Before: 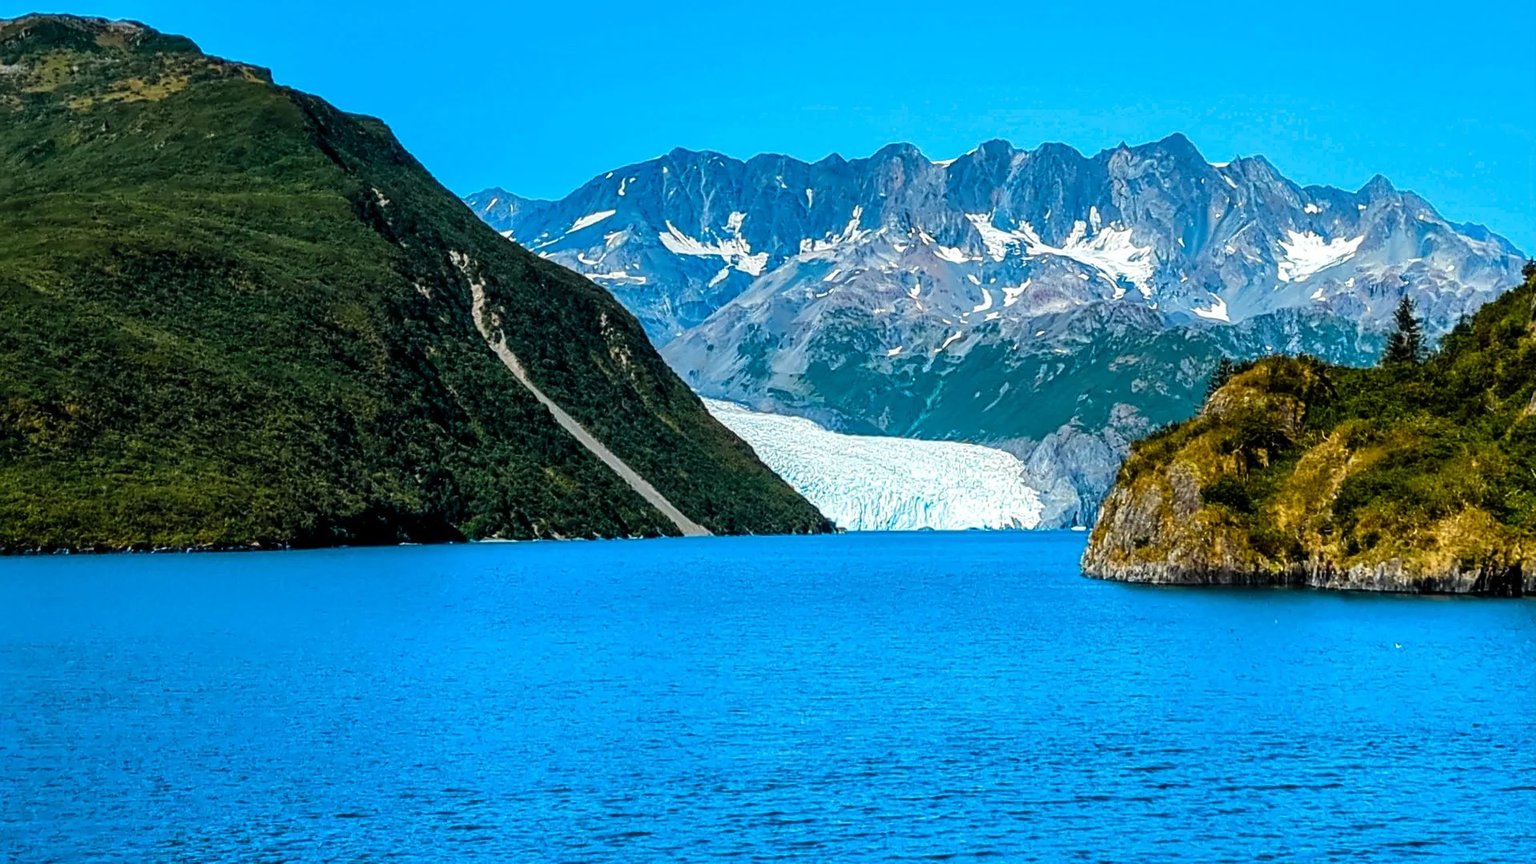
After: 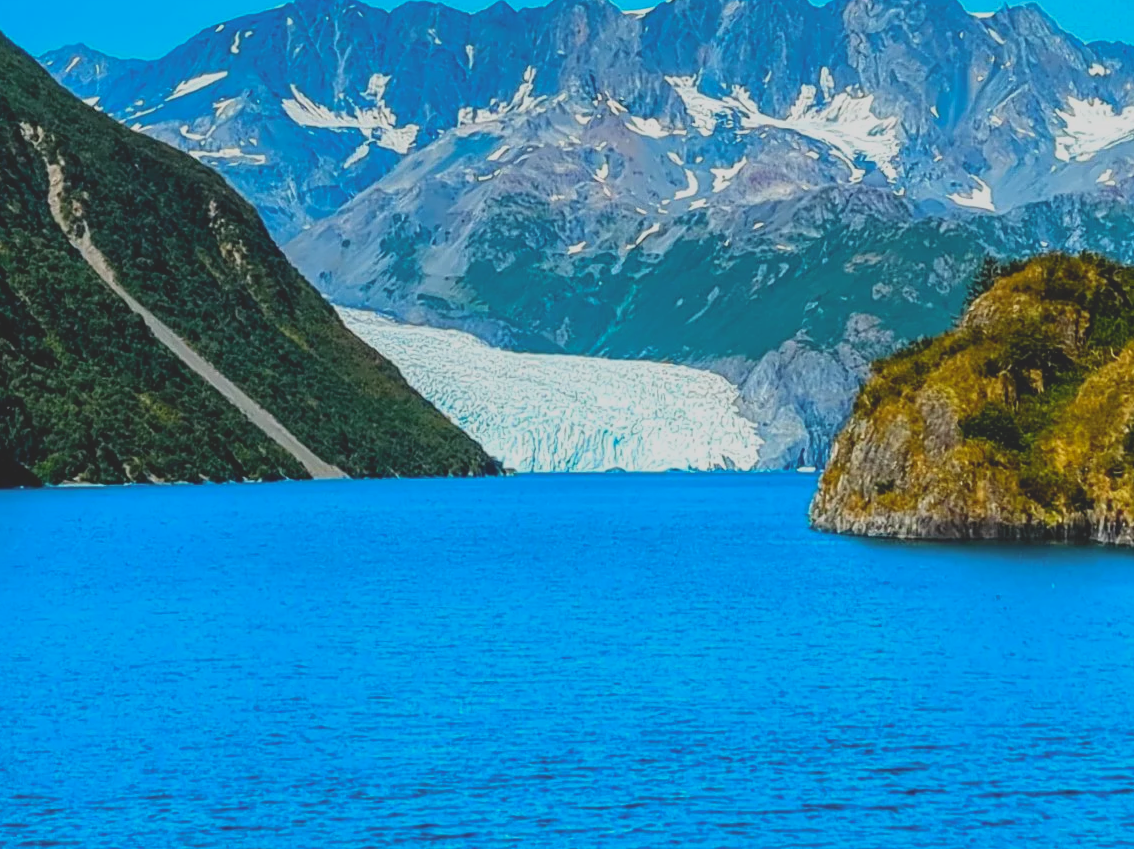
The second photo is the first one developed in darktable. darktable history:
contrast brightness saturation: contrast -0.28
crop and rotate: left 28.256%, top 17.734%, right 12.656%, bottom 3.573%
exposure: compensate highlight preservation false
